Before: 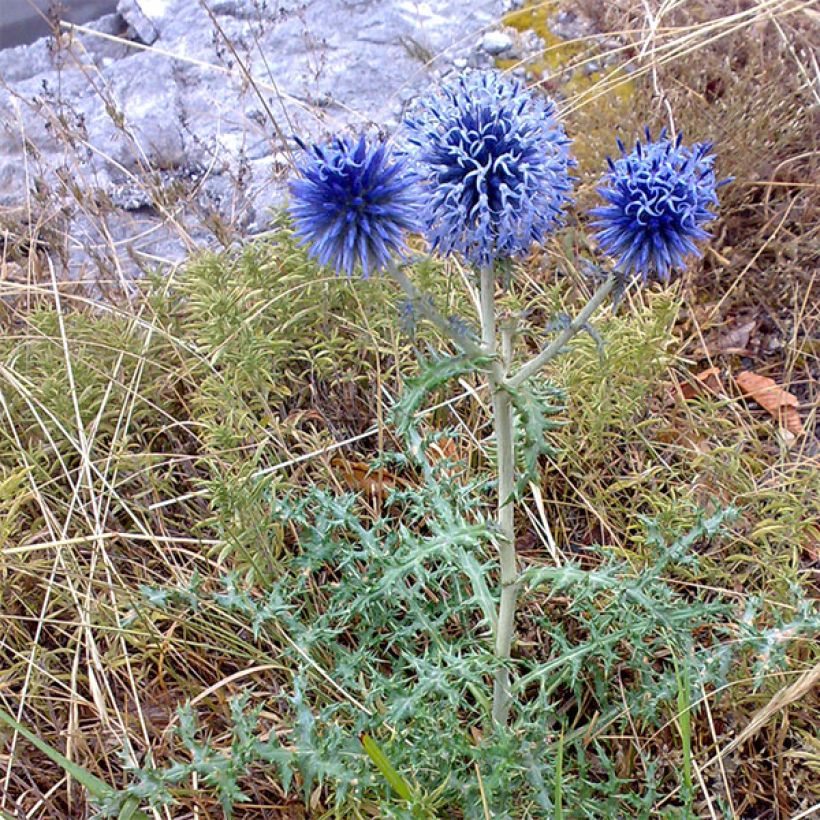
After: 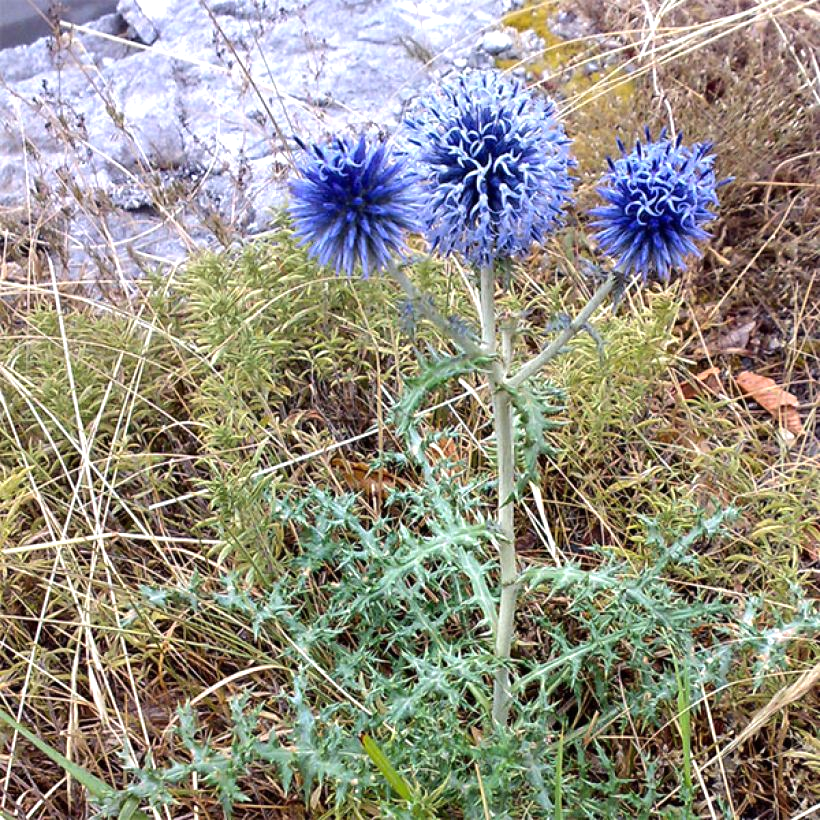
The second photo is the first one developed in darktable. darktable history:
tone equalizer: -8 EV -0.409 EV, -7 EV -0.385 EV, -6 EV -0.332 EV, -5 EV -0.218 EV, -3 EV 0.202 EV, -2 EV 0.314 EV, -1 EV 0.389 EV, +0 EV 0.431 EV, edges refinement/feathering 500, mask exposure compensation -1.57 EV, preserve details no
